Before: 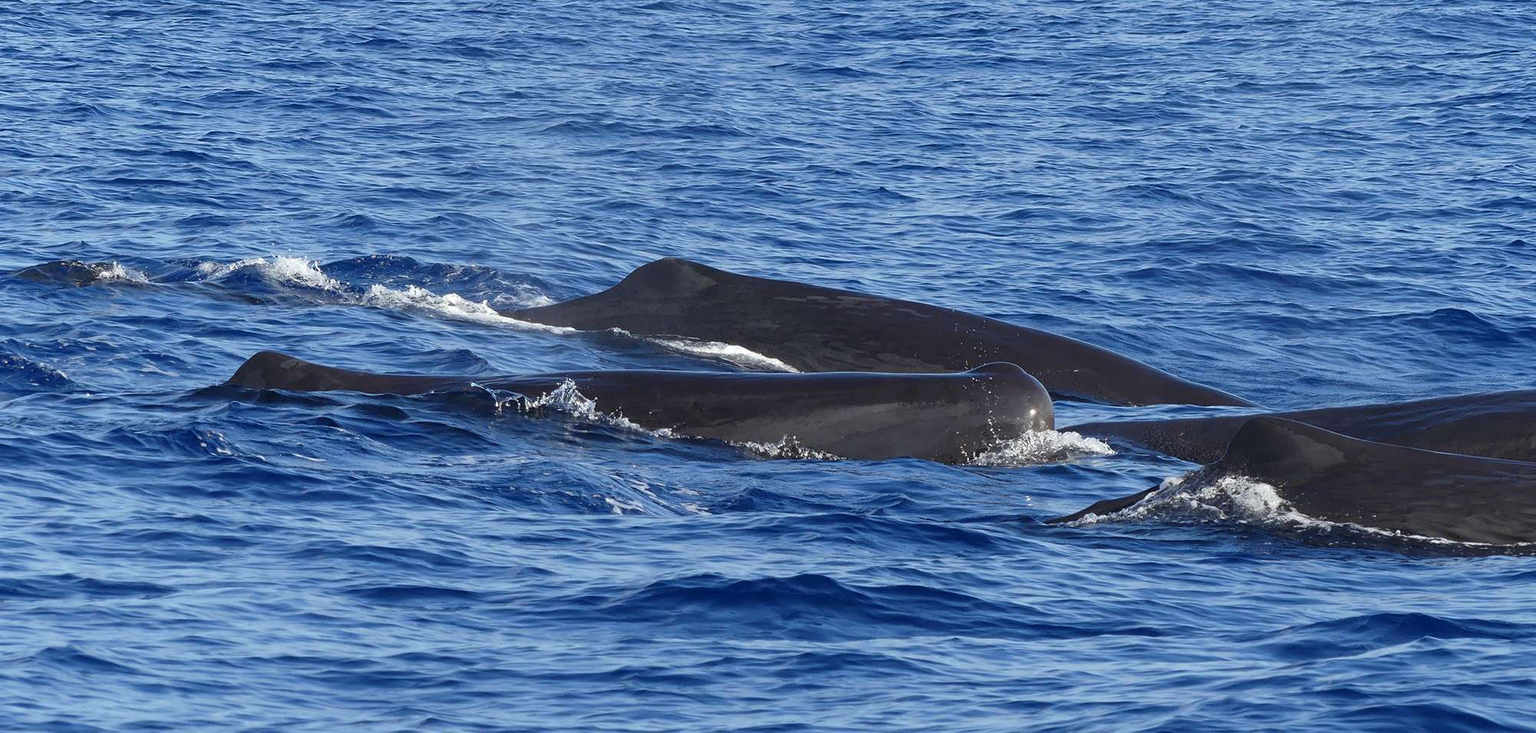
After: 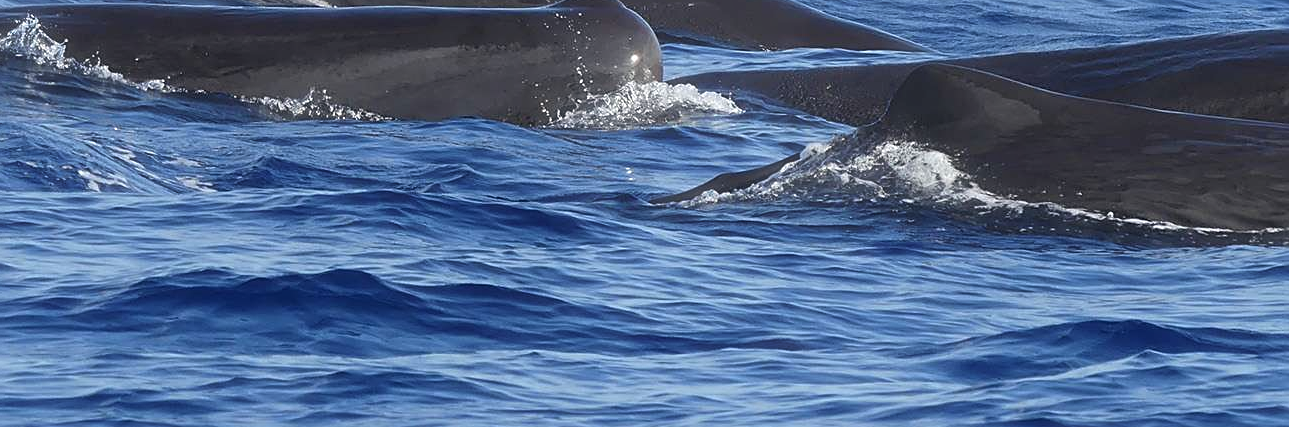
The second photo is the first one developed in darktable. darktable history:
haze removal: strength -0.1, adaptive false
sharpen: amount 0.478
crop and rotate: left 35.509%, top 50.238%, bottom 4.934%
bloom: on, module defaults
